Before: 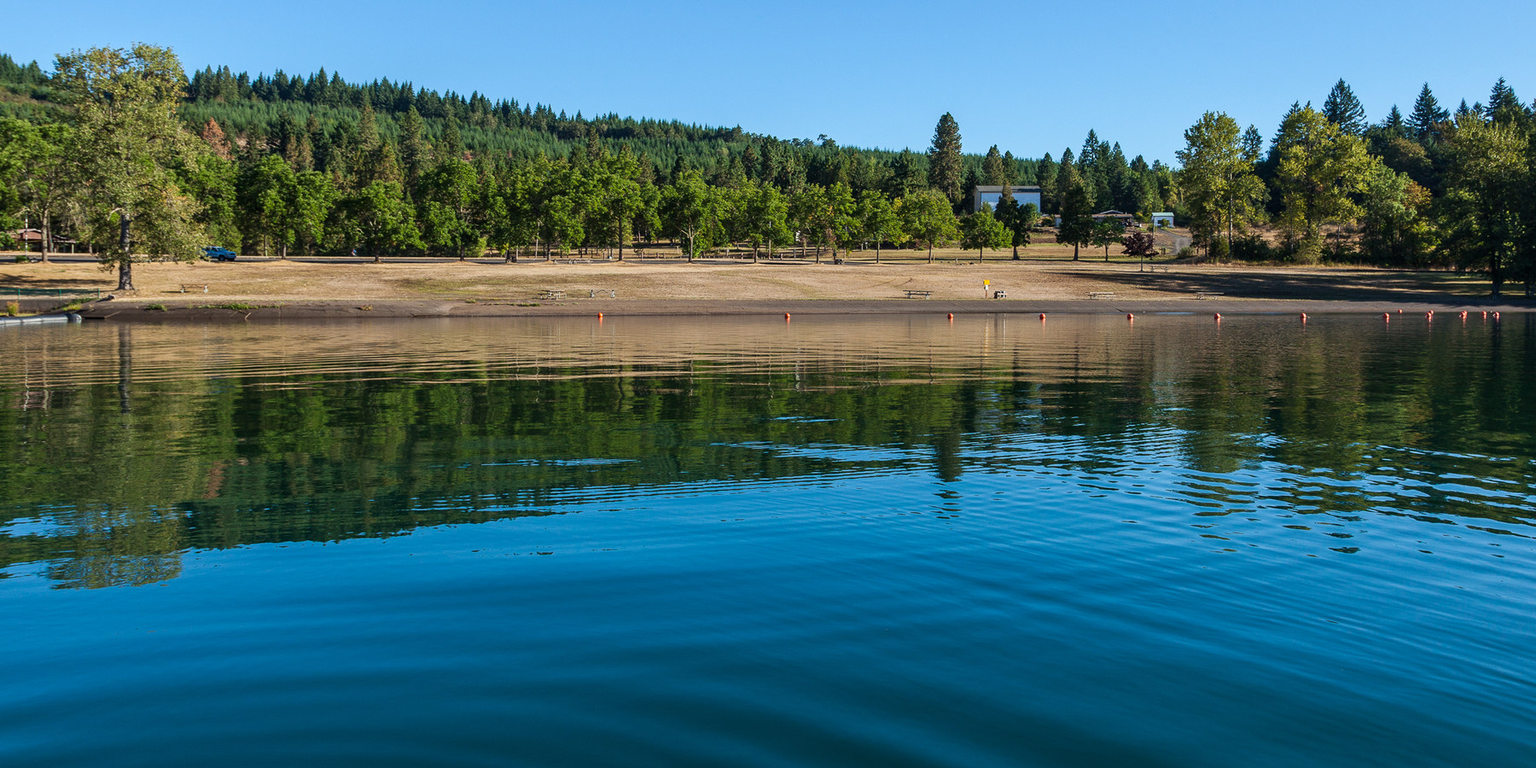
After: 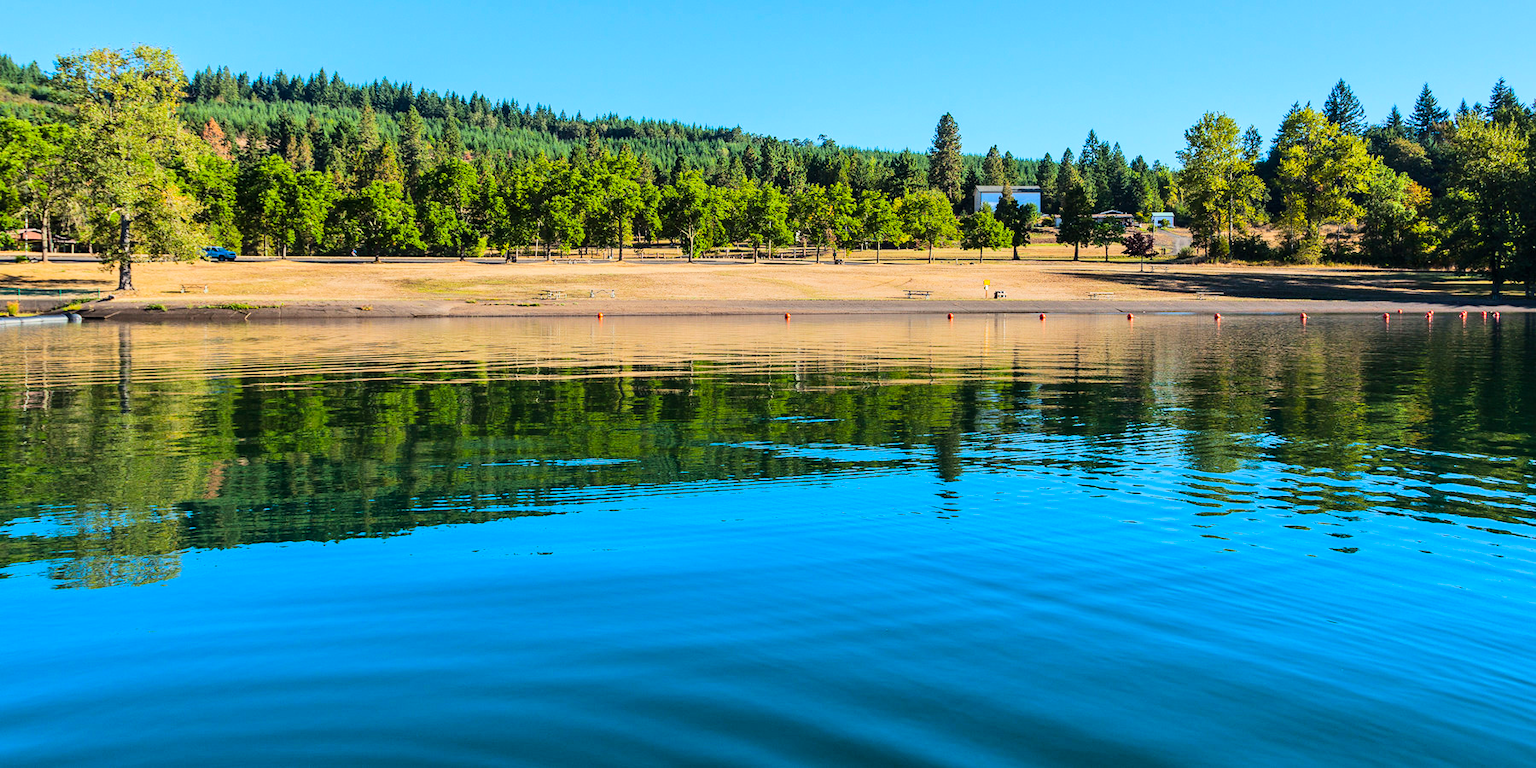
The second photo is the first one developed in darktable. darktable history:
color balance rgb: perceptual saturation grading › global saturation 29.755%
tone equalizer: -7 EV 0.149 EV, -6 EV 0.598 EV, -5 EV 1.16 EV, -4 EV 1.3 EV, -3 EV 1.16 EV, -2 EV 0.6 EV, -1 EV 0.156 EV, edges refinement/feathering 500, mask exposure compensation -1.57 EV, preserve details no
